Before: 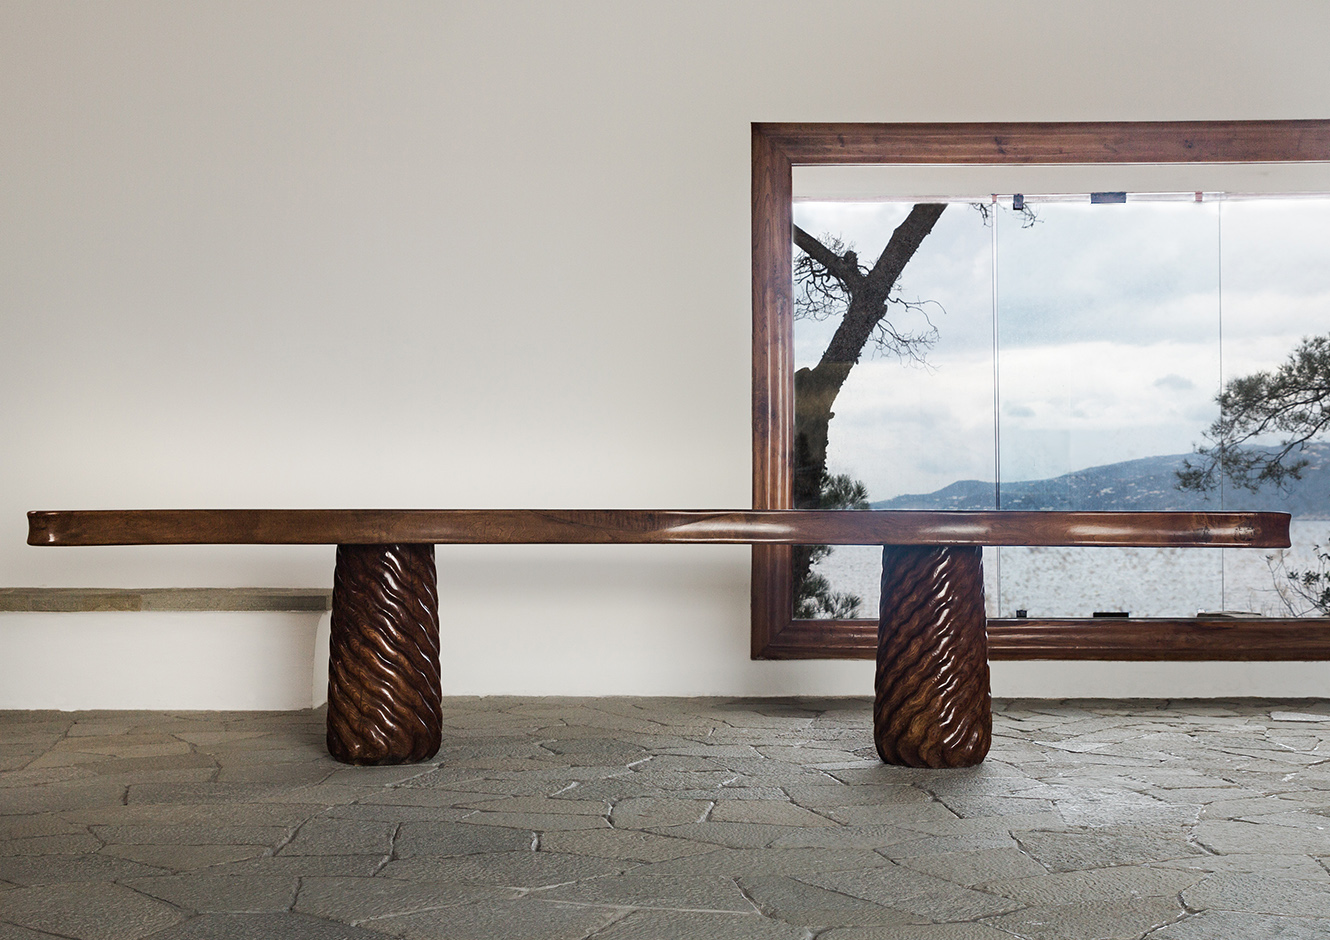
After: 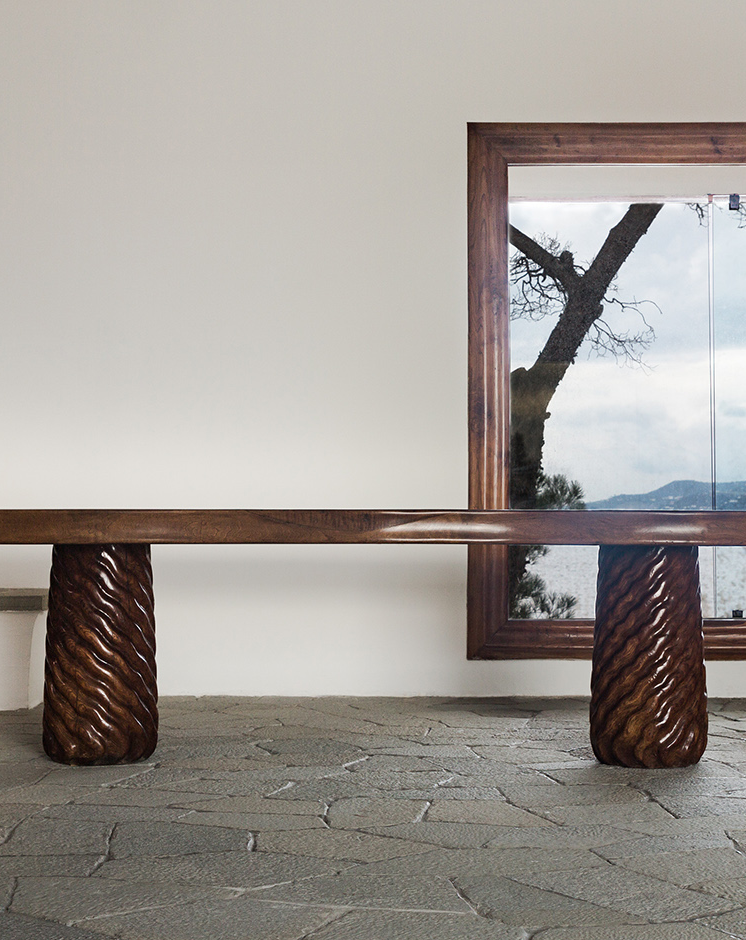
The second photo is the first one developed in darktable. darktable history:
crop: left 21.357%, right 22.501%
